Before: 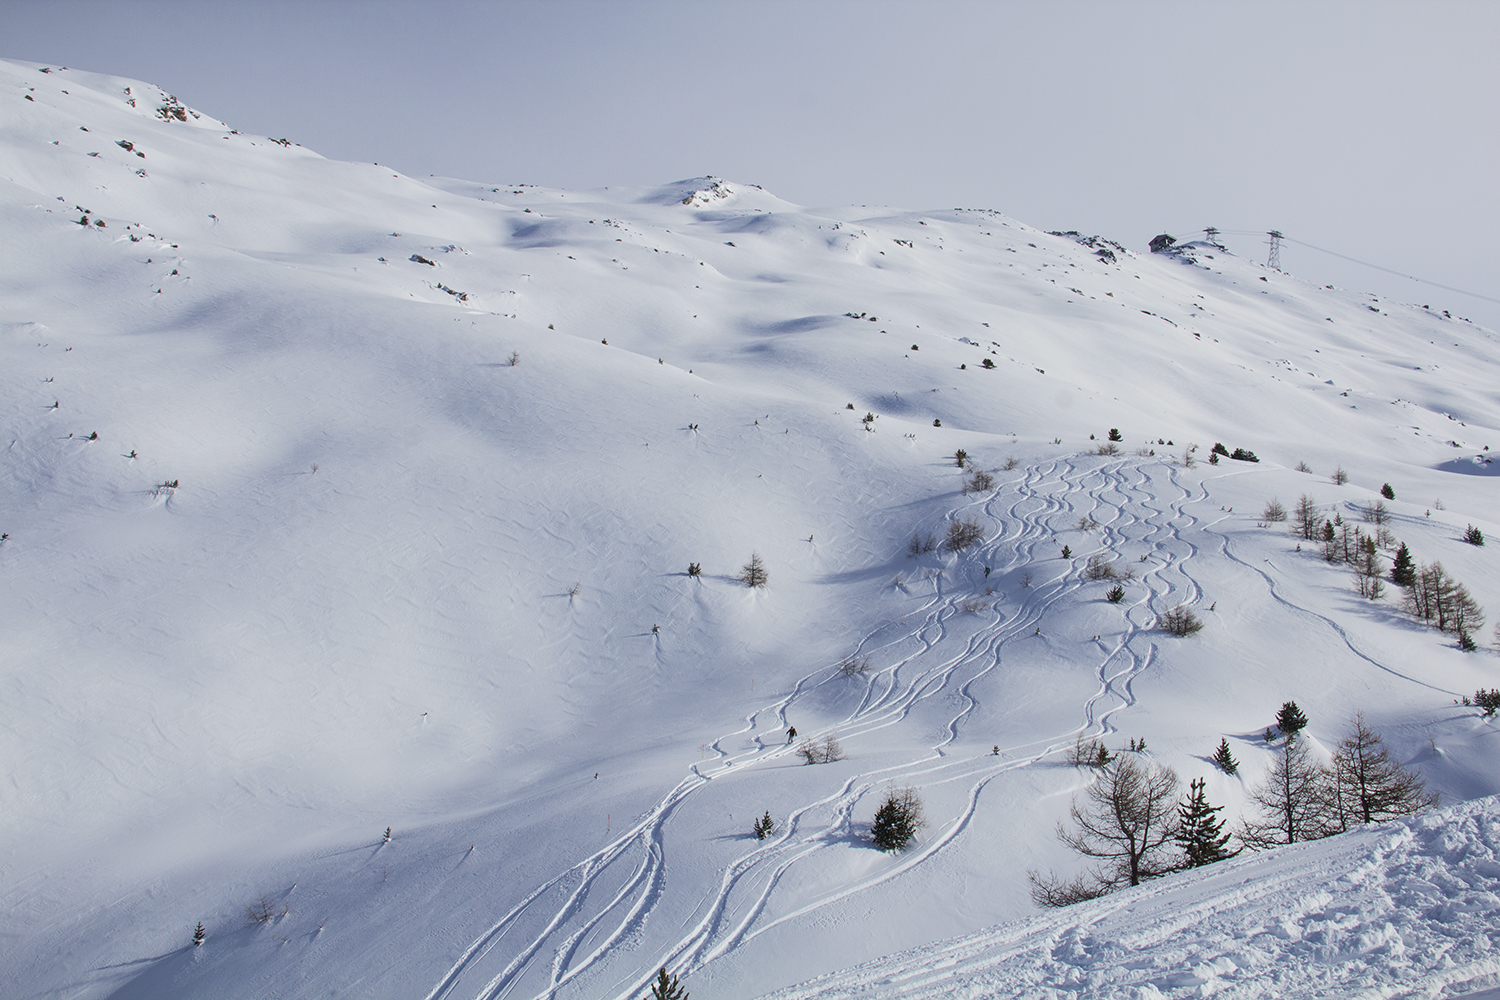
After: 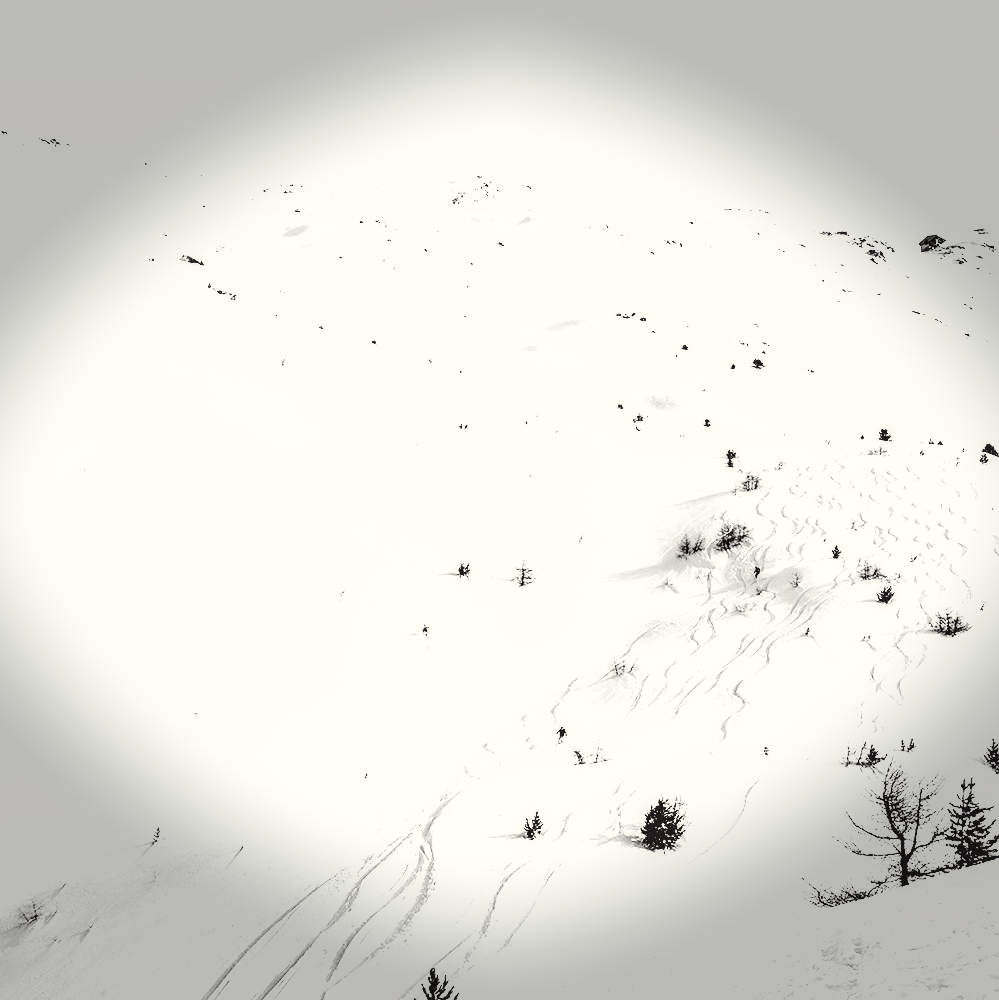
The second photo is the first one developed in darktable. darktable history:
exposure: exposure 2.005 EV, compensate highlight preservation false
color correction: highlights a* -0.921, highlights b* 4.55, shadows a* 3.6
vignetting: fall-off start 90.79%, fall-off radius 39.15%, width/height ratio 1.22, shape 1.3, dithering 8-bit output
crop and rotate: left 15.348%, right 18.028%
local contrast: on, module defaults
contrast brightness saturation: contrast 0.537, brightness 0.475, saturation -0.991
shadows and highlights: shadows 30.61, highlights -63.26, soften with gaussian
